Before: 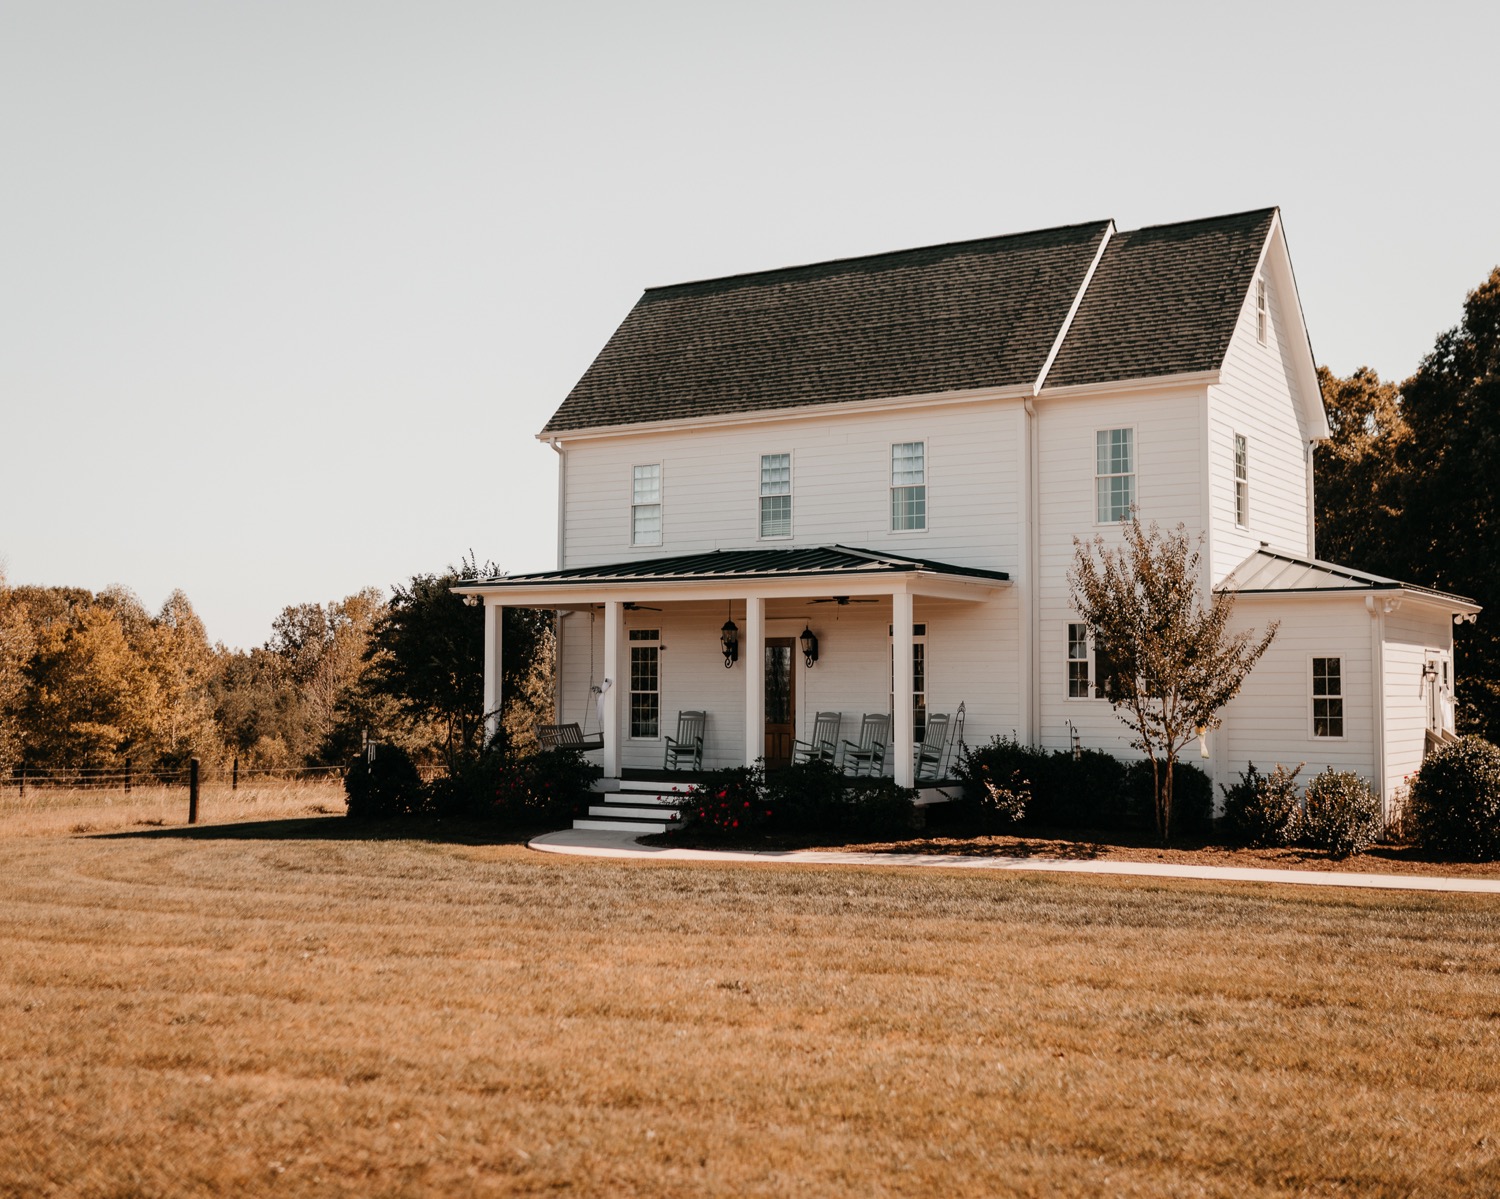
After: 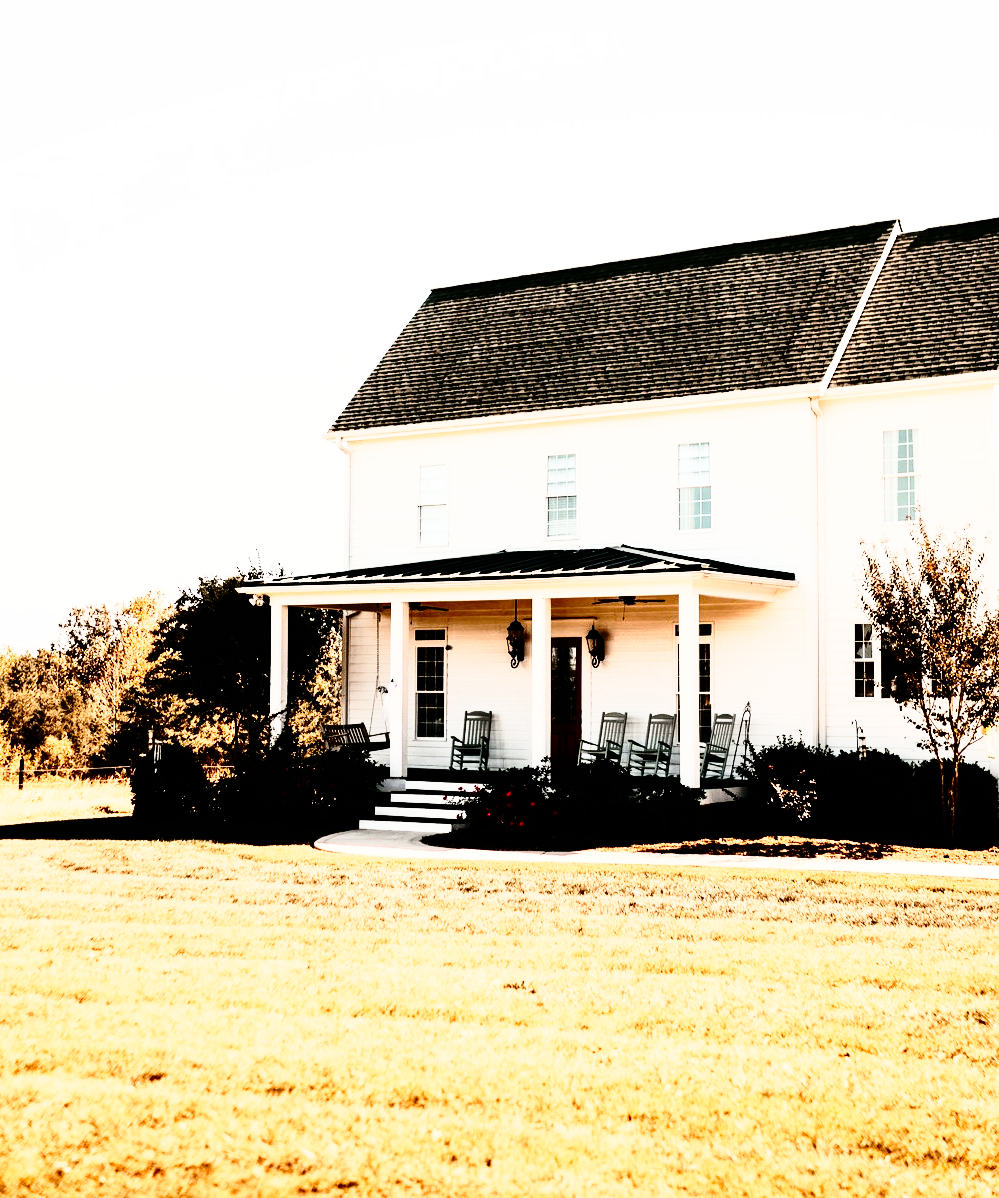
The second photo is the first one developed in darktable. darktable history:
rgb curve: curves: ch0 [(0, 0) (0.21, 0.15) (0.24, 0.21) (0.5, 0.75) (0.75, 0.96) (0.89, 0.99) (1, 1)]; ch1 [(0, 0.02) (0.21, 0.13) (0.25, 0.2) (0.5, 0.67) (0.75, 0.9) (0.89, 0.97) (1, 1)]; ch2 [(0, 0.02) (0.21, 0.13) (0.25, 0.2) (0.5, 0.67) (0.75, 0.9) (0.89, 0.97) (1, 1)], compensate middle gray true
crop and rotate: left 14.292%, right 19.041%
base curve: curves: ch0 [(0, 0) (0.028, 0.03) (0.121, 0.232) (0.46, 0.748) (0.859, 0.968) (1, 1)], preserve colors none
contrast brightness saturation: contrast 0.19, brightness -0.11, saturation 0.21
